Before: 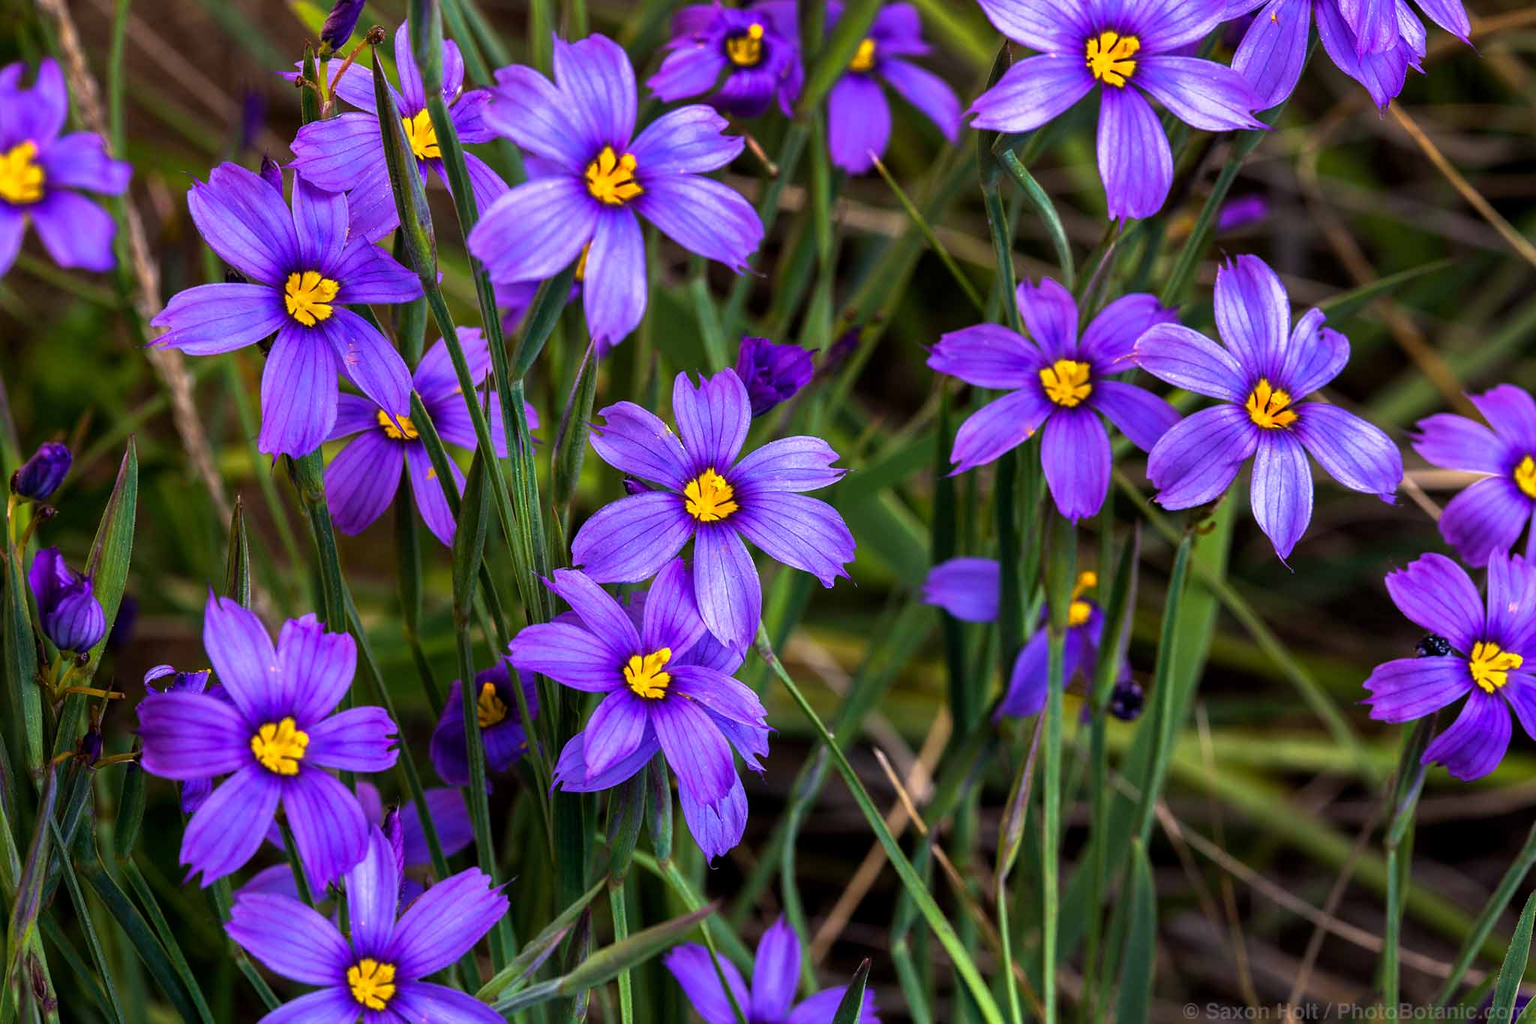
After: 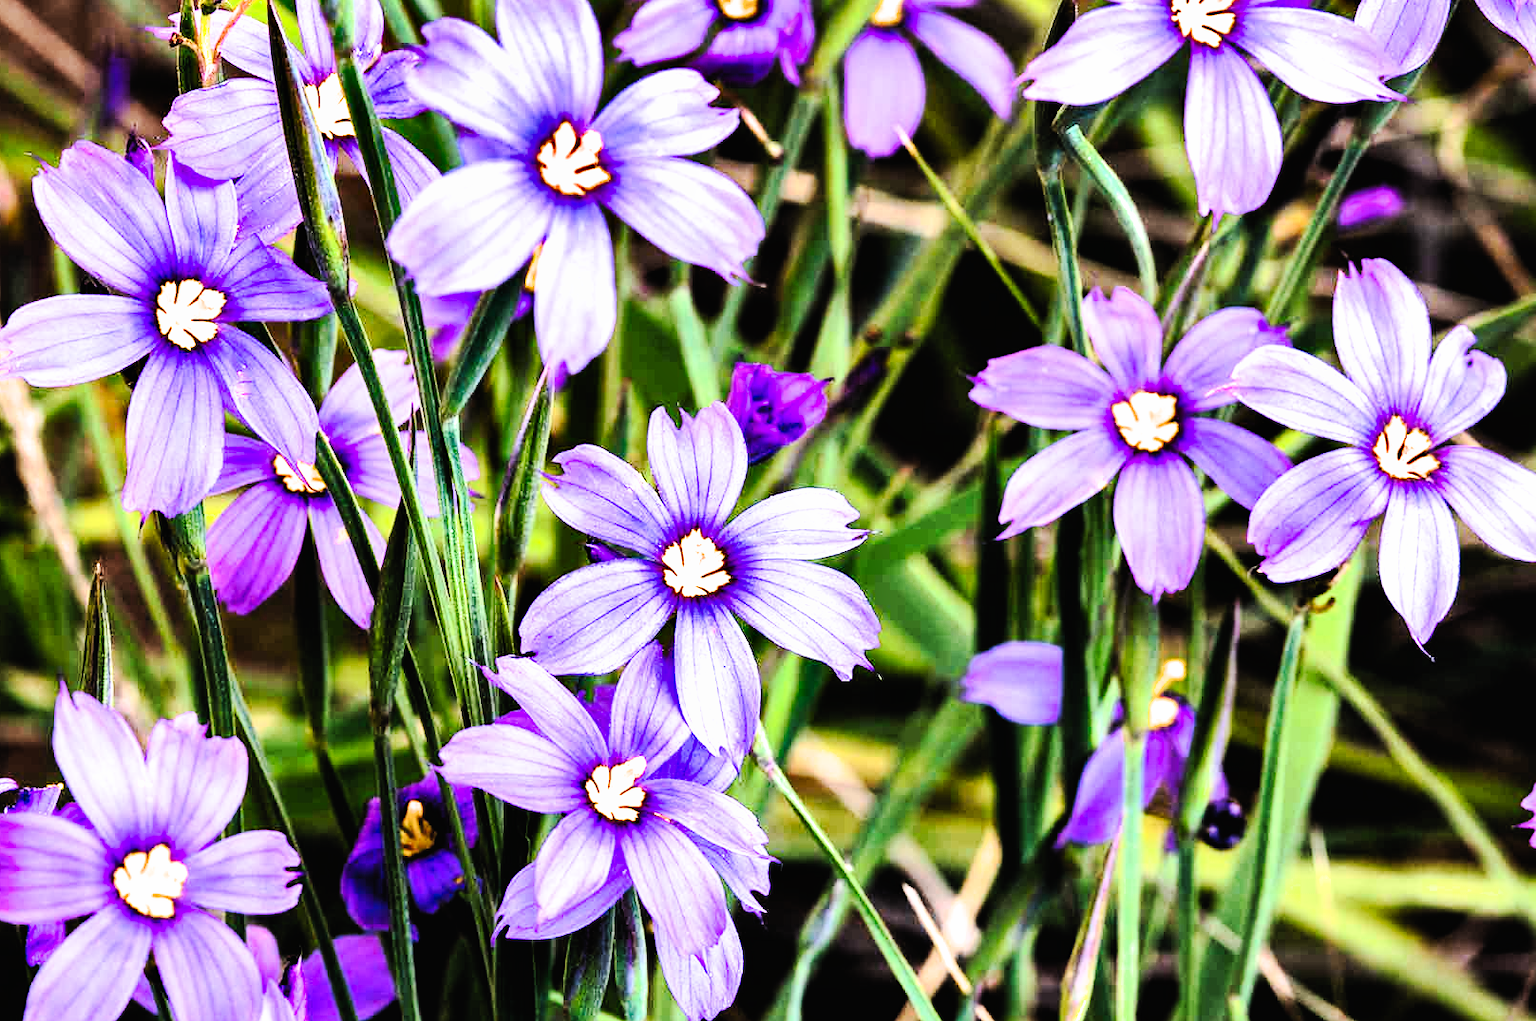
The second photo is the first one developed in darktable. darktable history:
shadows and highlights: shadows 20.9, highlights -82.08, highlights color adjustment 73.14%, soften with gaussian
crop and rotate: left 10.506%, top 4.974%, right 10.495%, bottom 16.251%
tone curve: curves: ch0 [(0, 0.01) (0.037, 0.032) (0.131, 0.108) (0.275, 0.256) (0.483, 0.512) (0.61, 0.665) (0.696, 0.742) (0.792, 0.819) (0.911, 0.925) (0.997, 0.995)]; ch1 [(0, 0) (0.308, 0.29) (0.425, 0.411) (0.492, 0.488) (0.505, 0.503) (0.527, 0.531) (0.568, 0.594) (0.683, 0.702) (0.746, 0.77) (1, 1)]; ch2 [(0, 0) (0.246, 0.233) (0.36, 0.352) (0.415, 0.415) (0.485, 0.487) (0.502, 0.504) (0.525, 0.523) (0.539, 0.553) (0.587, 0.594) (0.636, 0.652) (0.711, 0.729) (0.845, 0.855) (0.998, 0.977)], preserve colors none
exposure: black level correction -0.002, exposure 1.331 EV, compensate exposure bias true, compensate highlight preservation false
filmic rgb: black relative exposure -3.79 EV, white relative exposure 2.38 EV, threshold 2.98 EV, dynamic range scaling -49.37%, hardness 3.48, latitude 30.08%, contrast 1.814, enable highlight reconstruction true
contrast brightness saturation: contrast 0.2, brightness 0.158, saturation 0.221
